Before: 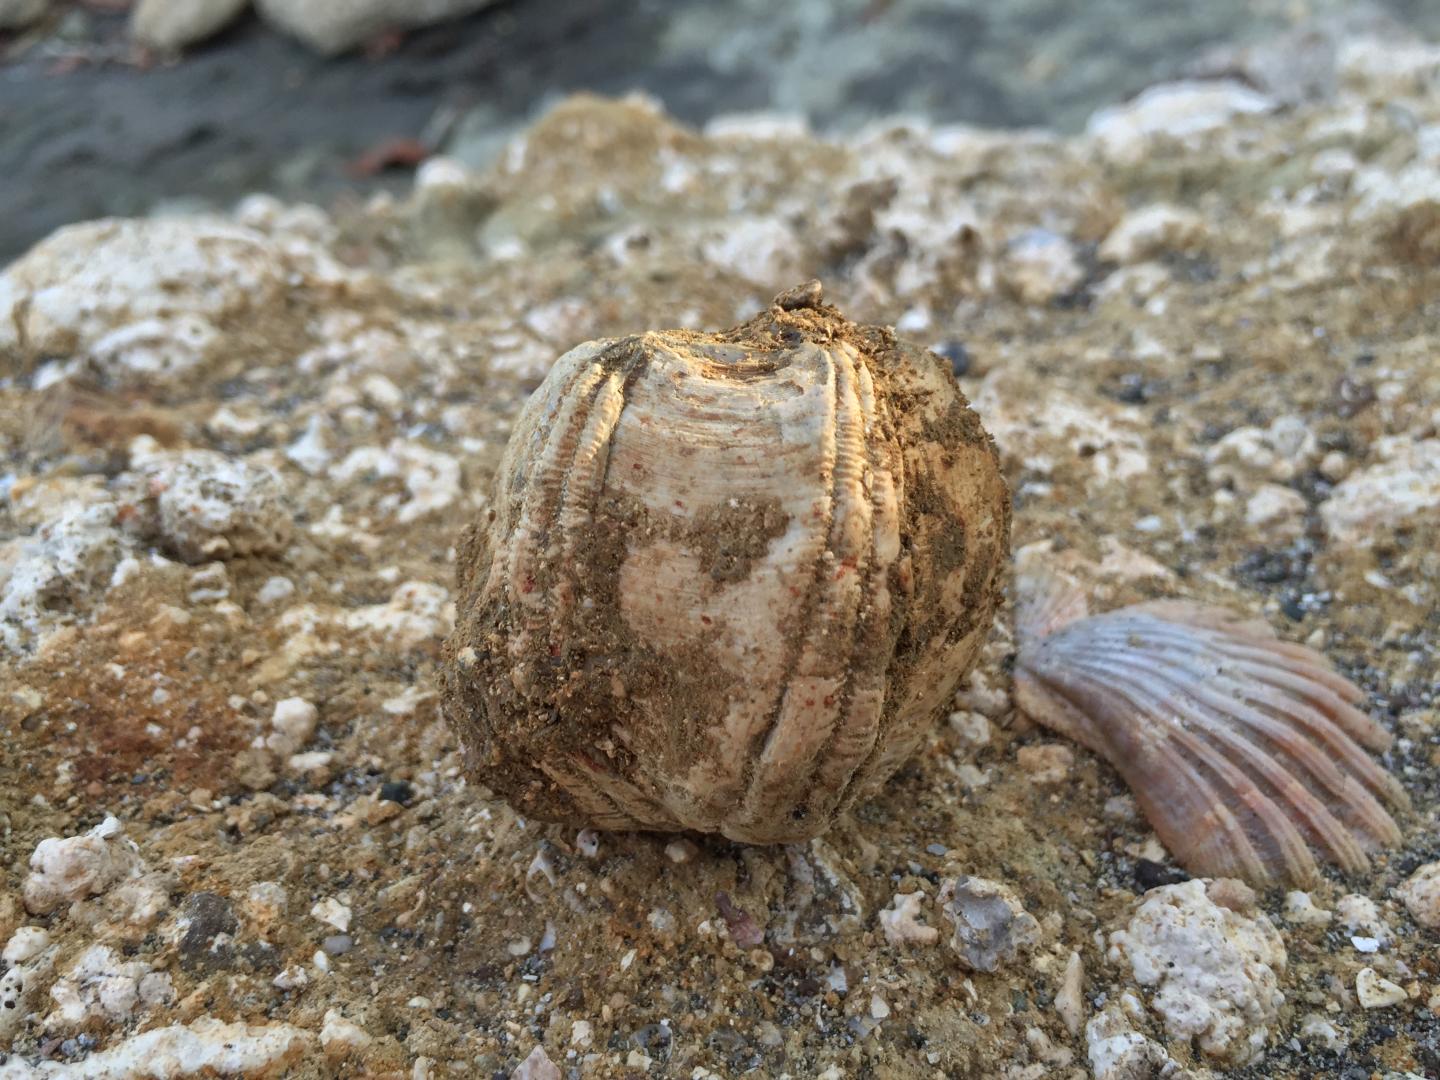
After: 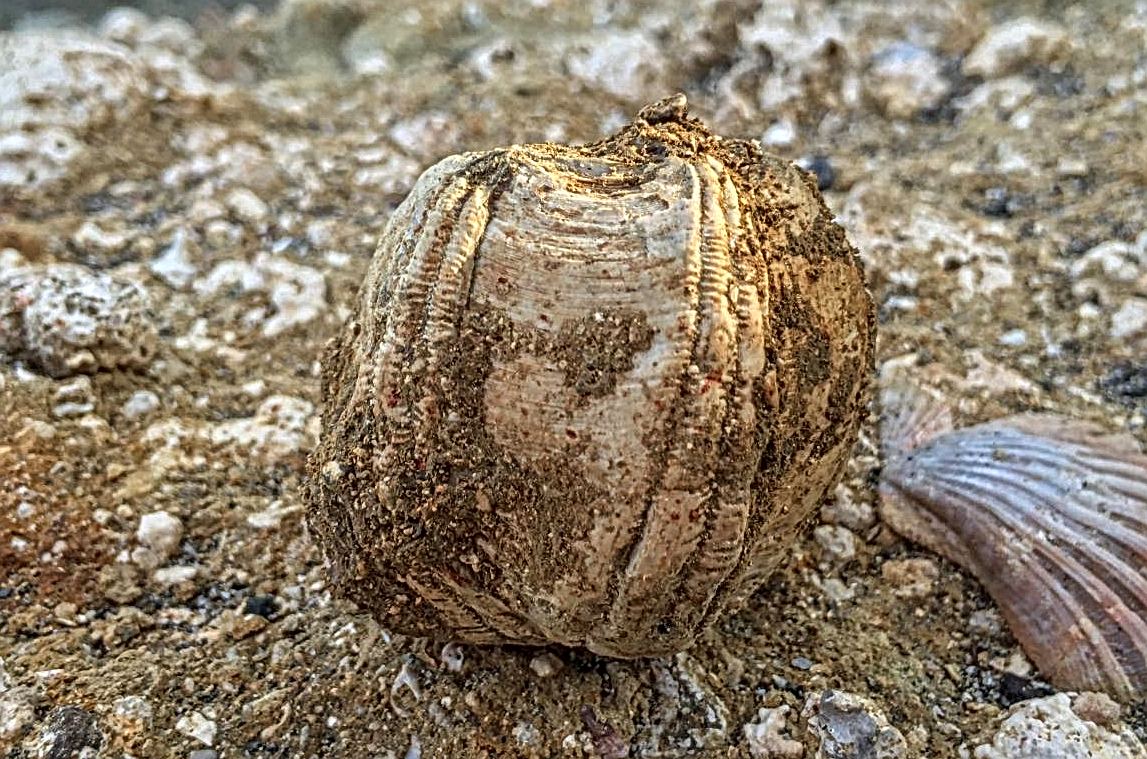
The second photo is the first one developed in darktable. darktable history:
crop: left 9.443%, top 17.295%, right 10.874%, bottom 12.328%
local contrast: mode bilateral grid, contrast 20, coarseness 3, detail 300%, midtone range 0.2
contrast brightness saturation: saturation 0.133
levels: levels [0.026, 0.507, 0.987]
